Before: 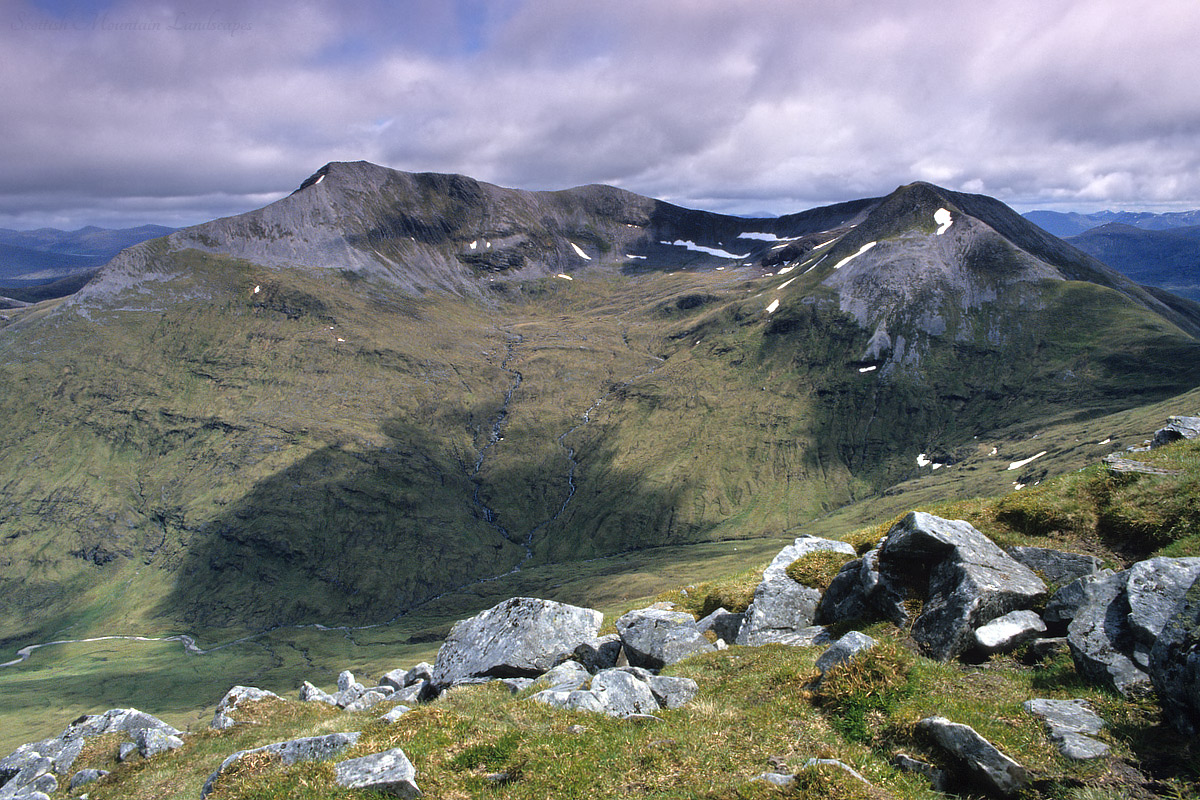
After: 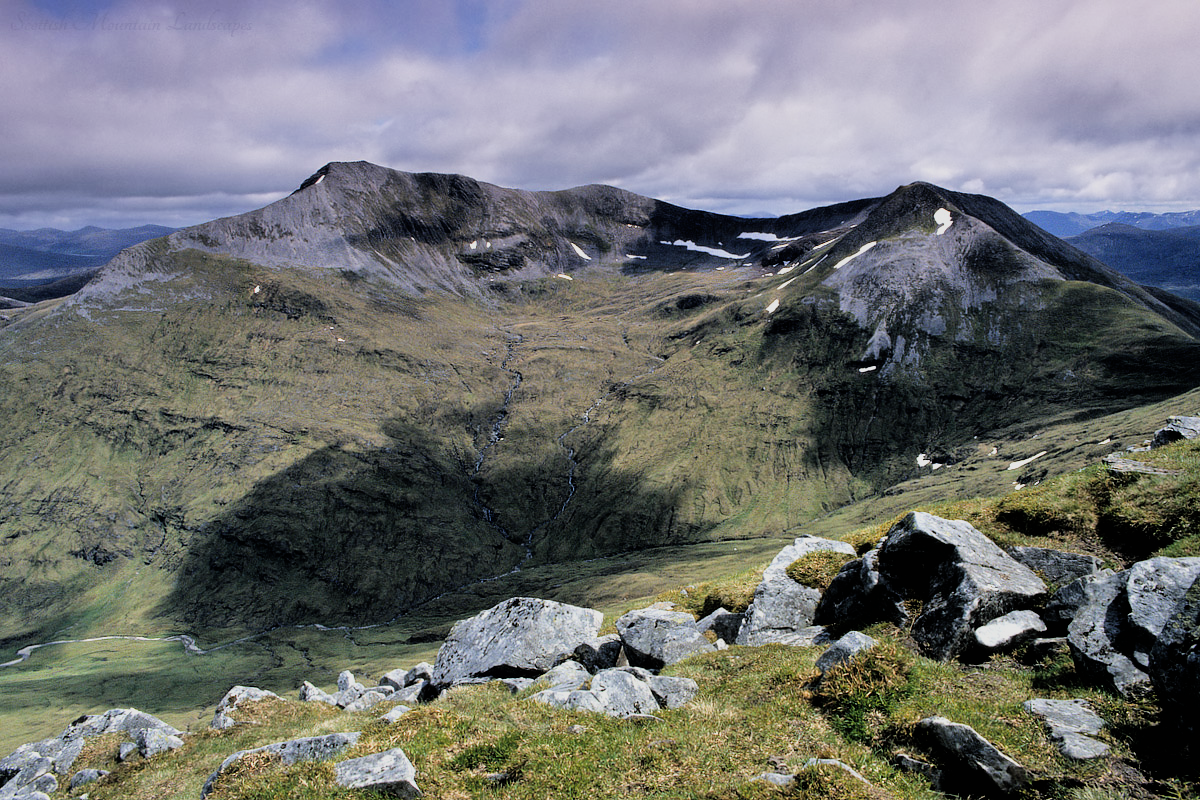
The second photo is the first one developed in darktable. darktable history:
filmic rgb: black relative exposure -5 EV, hardness 2.88, contrast 1.3, highlights saturation mix -30%
shadows and highlights: shadows 32.83, highlights -47.7, soften with gaussian
